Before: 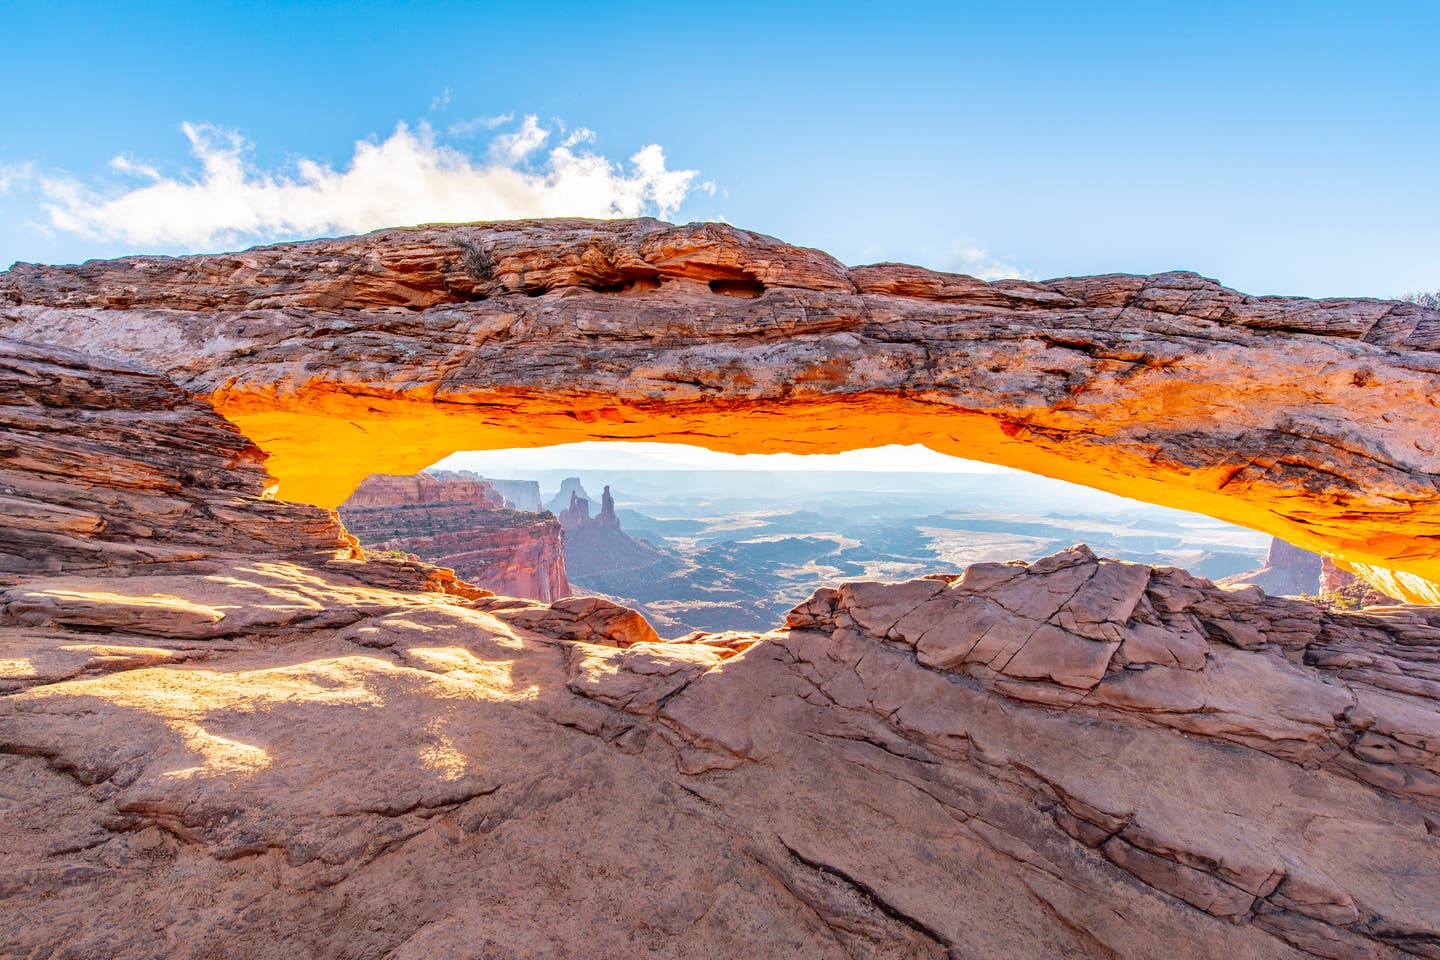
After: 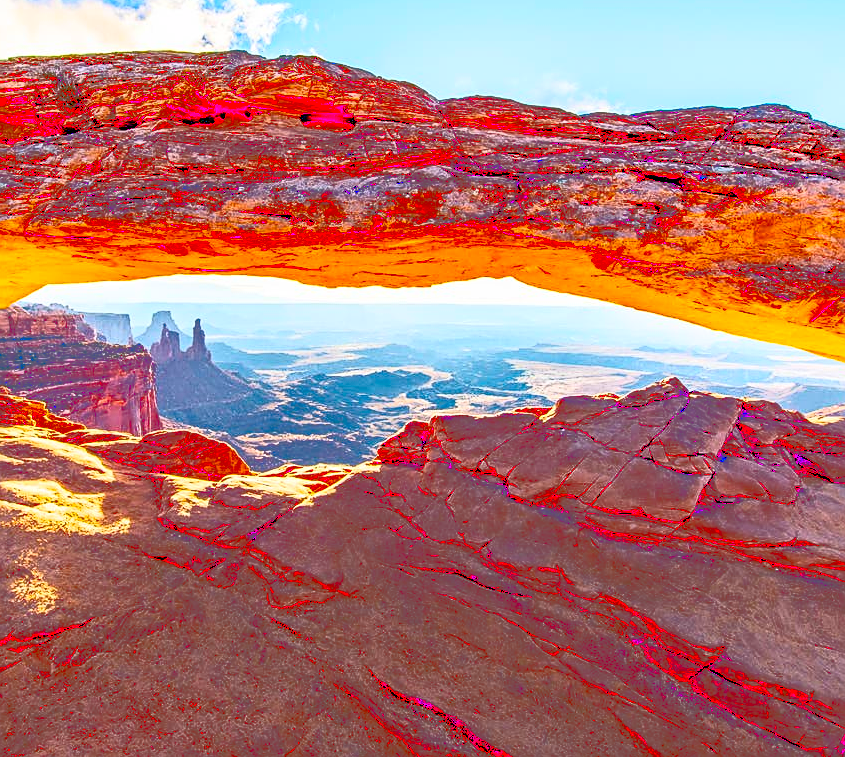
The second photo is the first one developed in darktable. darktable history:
exposure: compensate highlight preservation false
tone curve: curves: ch0 [(0, 0) (0.003, 0.319) (0.011, 0.319) (0.025, 0.323) (0.044, 0.323) (0.069, 0.327) (0.1, 0.33) (0.136, 0.338) (0.177, 0.348) (0.224, 0.361) (0.277, 0.374) (0.335, 0.398) (0.399, 0.444) (0.468, 0.516) (0.543, 0.595) (0.623, 0.694) (0.709, 0.793) (0.801, 0.883) (0.898, 0.942) (1, 1)], color space Lab, linked channels, preserve colors none
sharpen: on, module defaults
crop and rotate: left 28.458%, top 17.491%, right 12.817%, bottom 3.645%
contrast brightness saturation: contrast 0.186, brightness -0.234, saturation 0.111
color calibration: gray › normalize channels true, illuminant same as pipeline (D50), adaptation XYZ, x 0.345, y 0.358, temperature 5010.05 K, gamut compression 0.014
color balance rgb: perceptual saturation grading › global saturation 25.724%, global vibrance 20%
